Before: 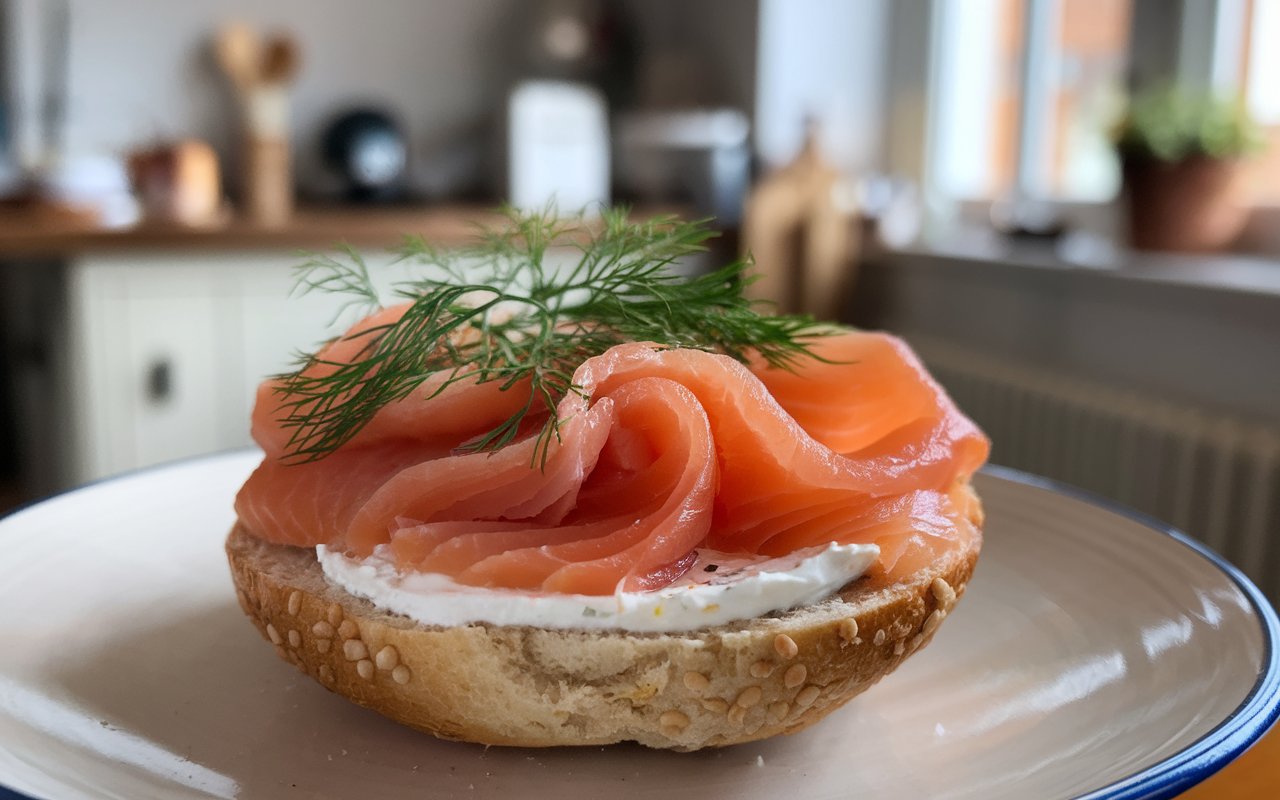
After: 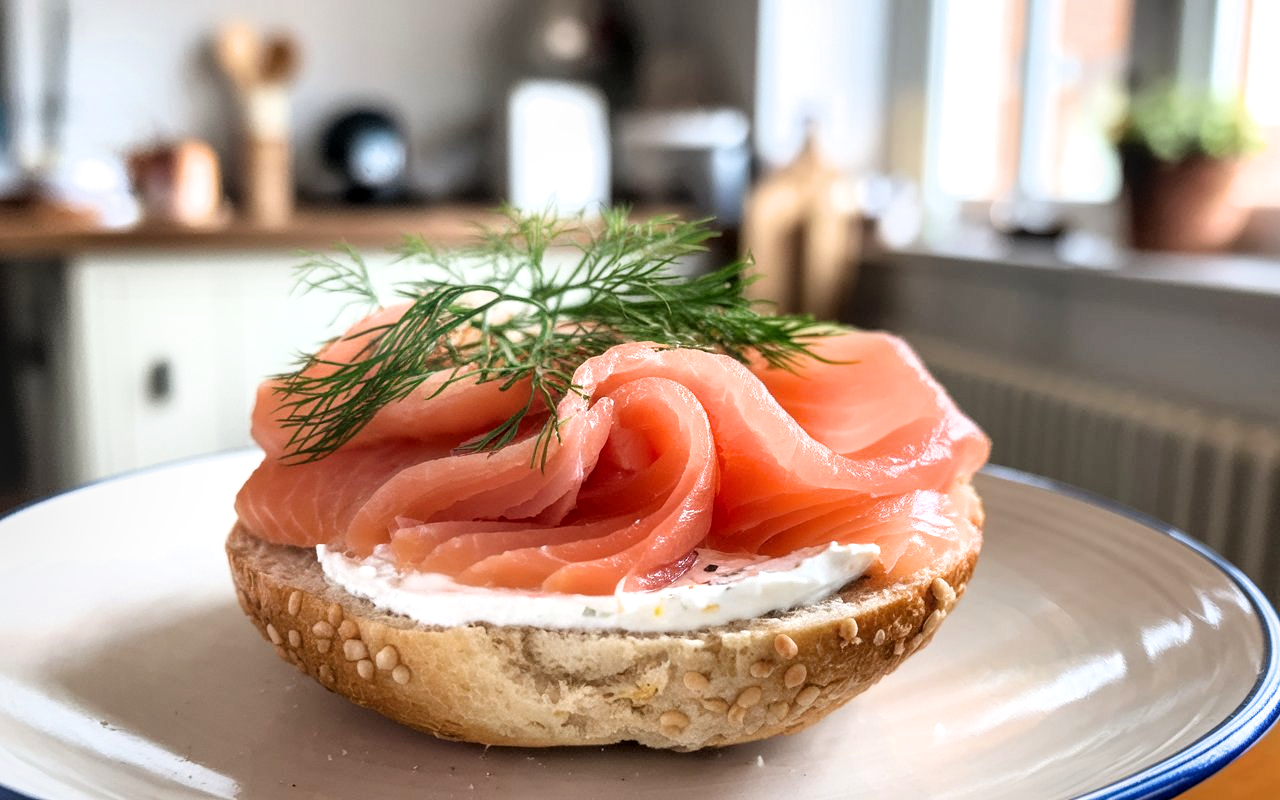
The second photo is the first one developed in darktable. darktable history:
local contrast: on, module defaults
exposure: exposure 0.776 EV, compensate exposure bias true, compensate highlight preservation false
filmic rgb: black relative exposure -12.03 EV, white relative exposure 2.81 EV, threshold 3.02 EV, target black luminance 0%, hardness 8.02, latitude 71.05%, contrast 1.137, highlights saturation mix 10.46%, shadows ↔ highlights balance -0.388%, enable highlight reconstruction true
